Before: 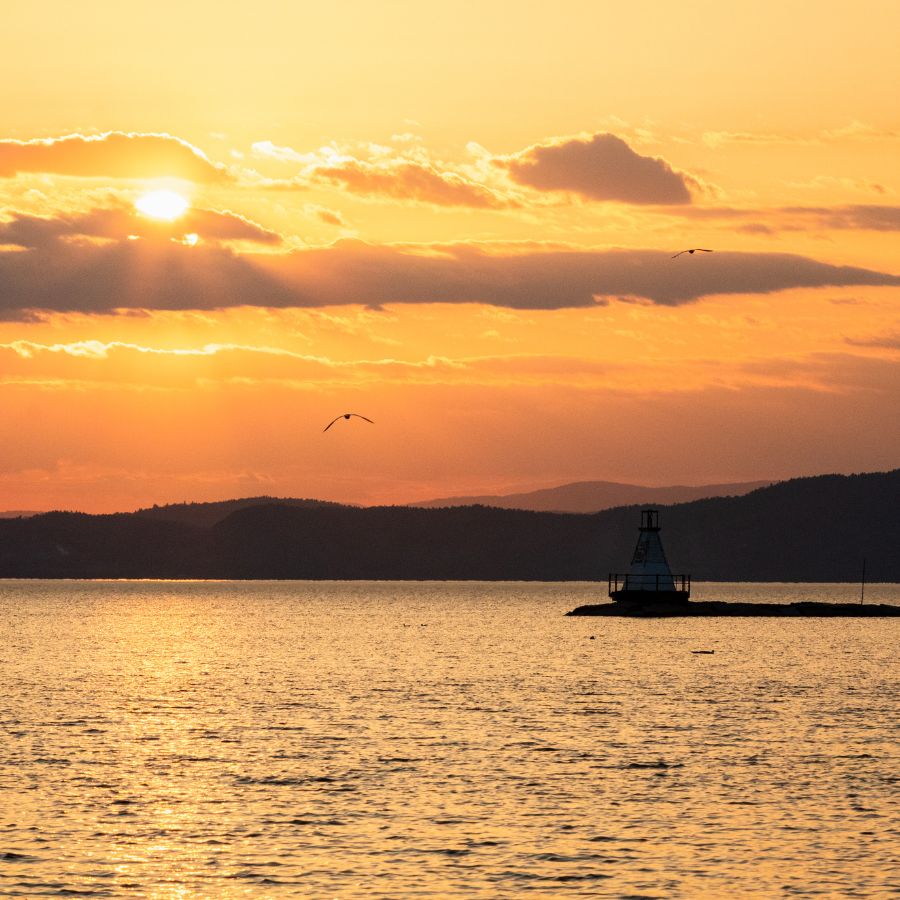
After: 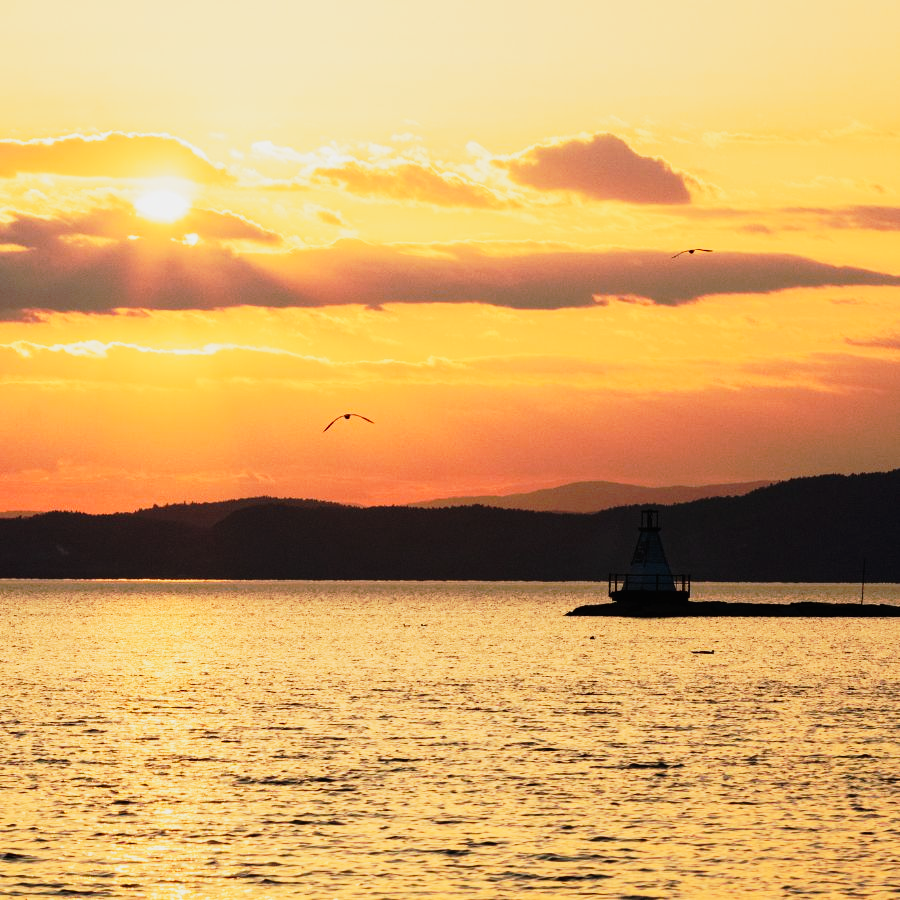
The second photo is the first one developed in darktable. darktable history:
tone curve: curves: ch0 [(0, 0.008) (0.081, 0.044) (0.177, 0.123) (0.283, 0.253) (0.416, 0.449) (0.495, 0.524) (0.661, 0.756) (0.796, 0.859) (1, 0.951)]; ch1 [(0, 0) (0.161, 0.092) (0.35, 0.33) (0.392, 0.392) (0.427, 0.426) (0.479, 0.472) (0.505, 0.5) (0.521, 0.524) (0.567, 0.556) (0.583, 0.588) (0.625, 0.627) (0.678, 0.733) (1, 1)]; ch2 [(0, 0) (0.346, 0.362) (0.404, 0.427) (0.502, 0.499) (0.531, 0.523) (0.544, 0.561) (0.58, 0.59) (0.629, 0.642) (0.717, 0.678) (1, 1)], preserve colors none
